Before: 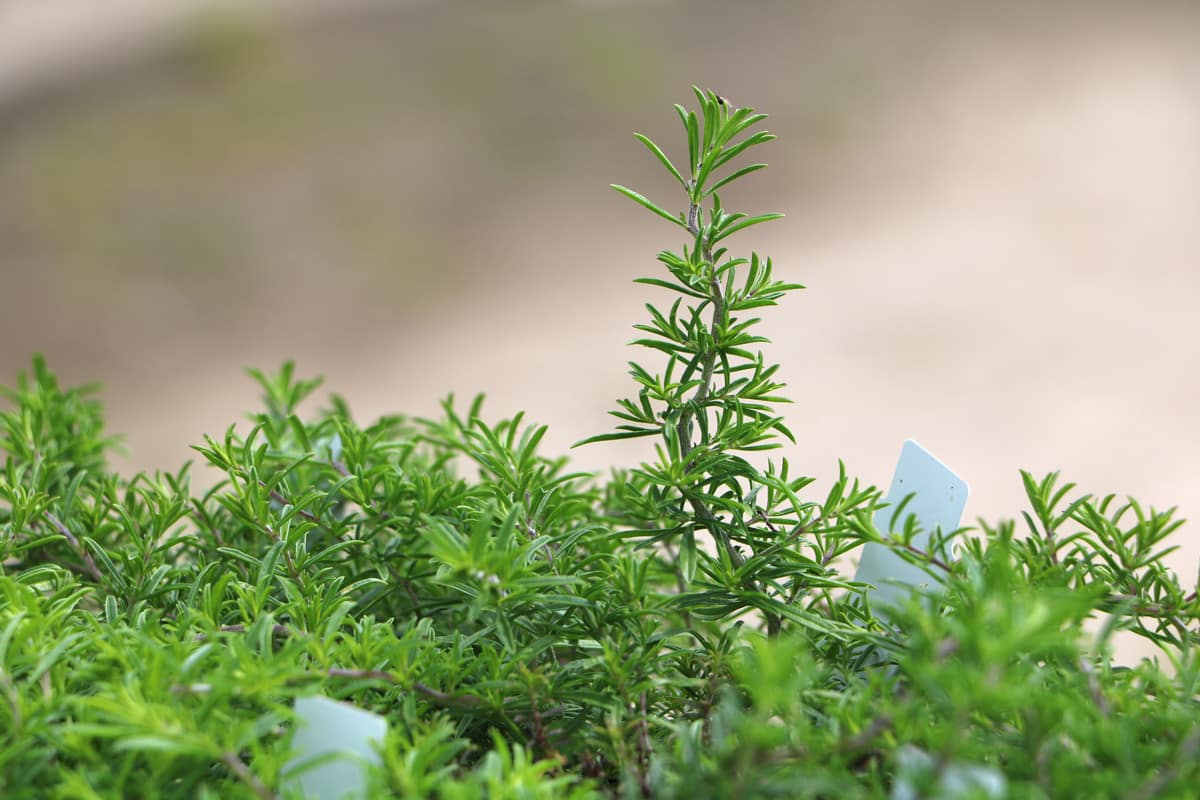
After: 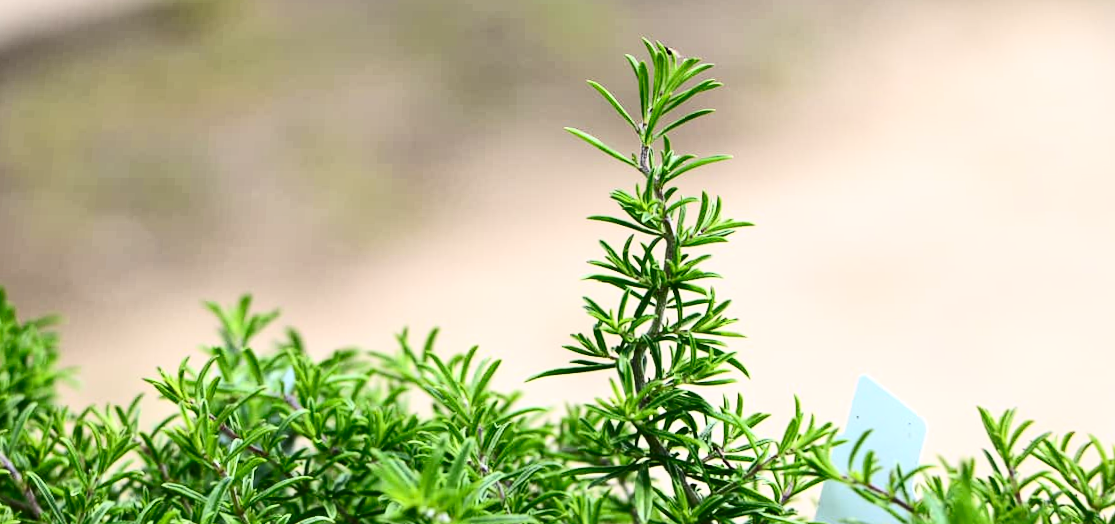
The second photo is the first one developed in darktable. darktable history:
crop and rotate: top 4.848%, bottom 29.503%
local contrast: highlights 100%, shadows 100%, detail 120%, midtone range 0.2
contrast brightness saturation: contrast 0.4, brightness 0.05, saturation 0.25
rotate and perspective: rotation 0.215°, lens shift (vertical) -0.139, crop left 0.069, crop right 0.939, crop top 0.002, crop bottom 0.996
